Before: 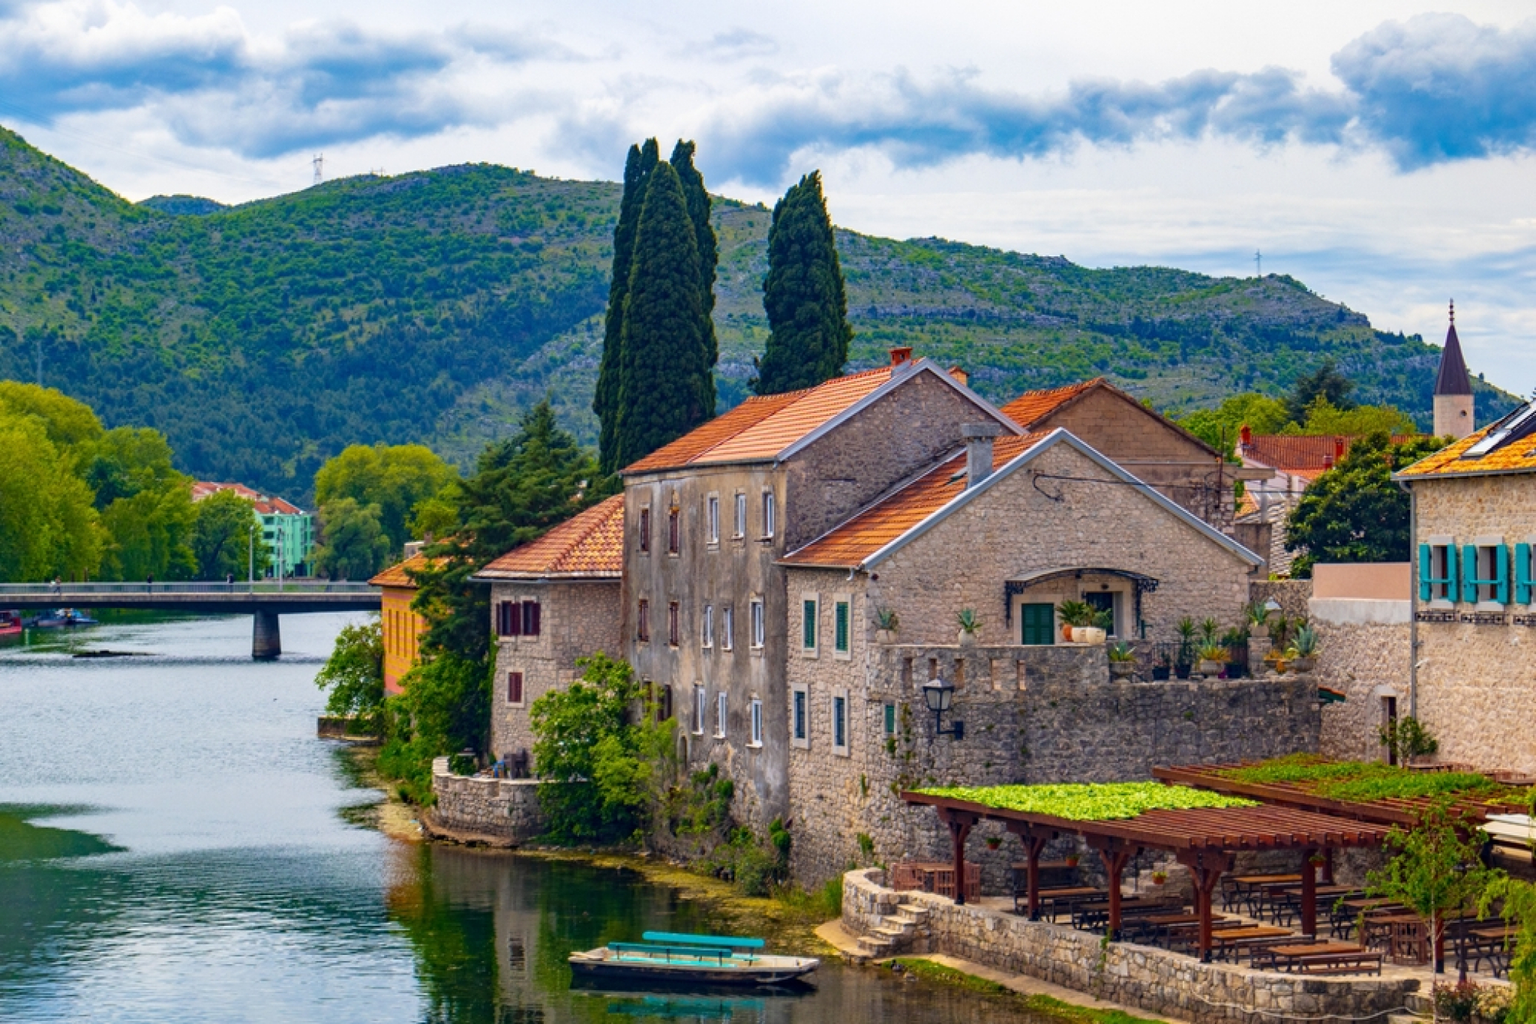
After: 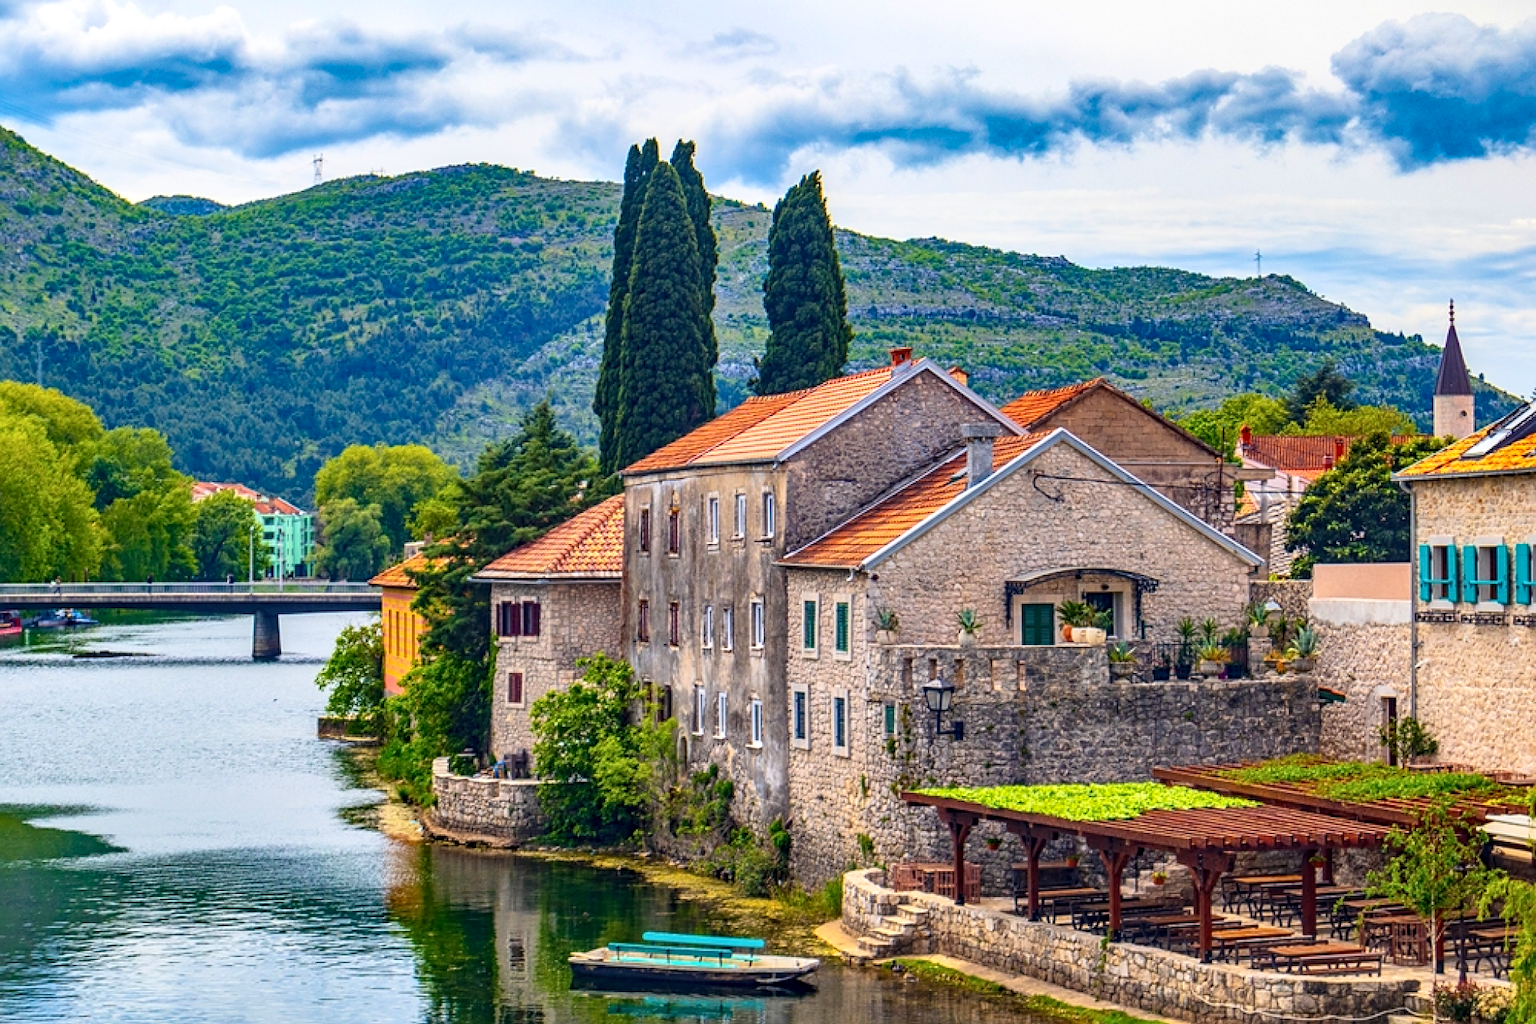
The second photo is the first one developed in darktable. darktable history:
shadows and highlights: low approximation 0.01, soften with gaussian
sharpen: on, module defaults
local contrast: on, module defaults
contrast brightness saturation: contrast 0.2, brightness 0.15, saturation 0.14
